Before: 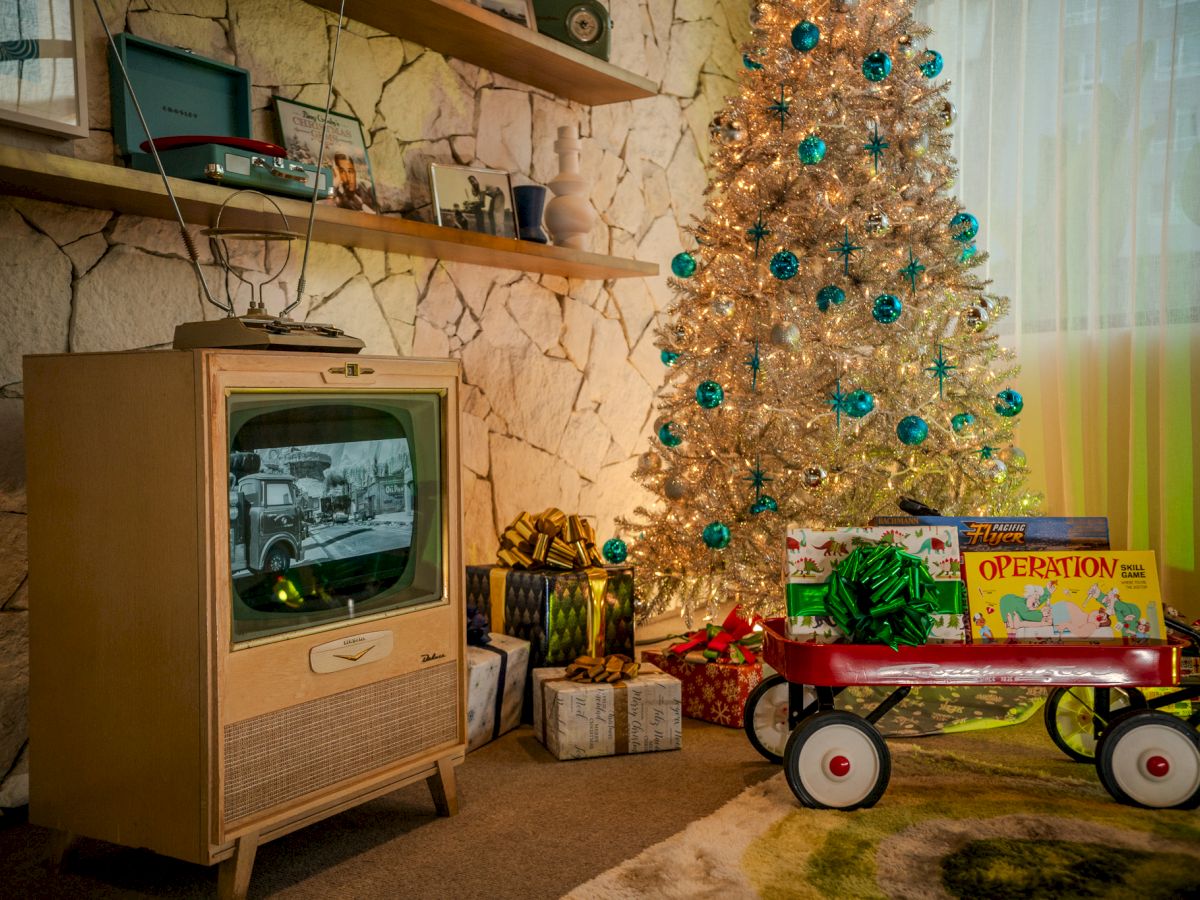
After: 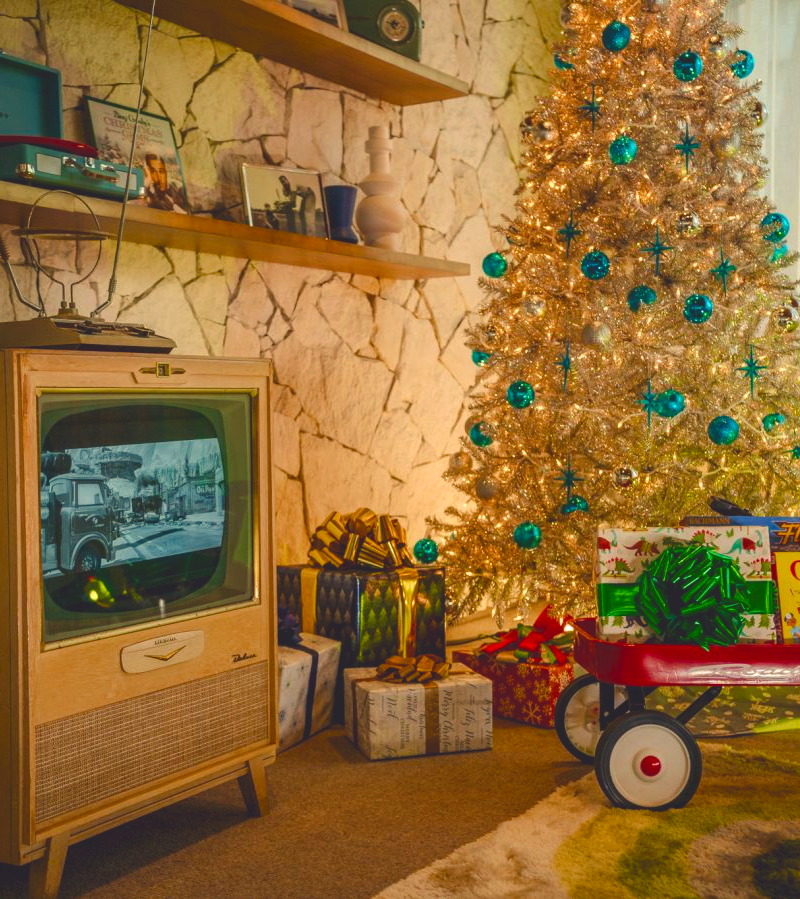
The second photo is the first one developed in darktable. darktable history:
velvia: on, module defaults
contrast brightness saturation: saturation -0.05
crop and rotate: left 15.754%, right 17.579%
color balance rgb: shadows lift › chroma 3%, shadows lift › hue 280.8°, power › hue 330°, highlights gain › chroma 3%, highlights gain › hue 75.6°, global offset › luminance 2%, perceptual saturation grading › global saturation 20%, perceptual saturation grading › highlights -25%, perceptual saturation grading › shadows 50%, global vibrance 20.33%
